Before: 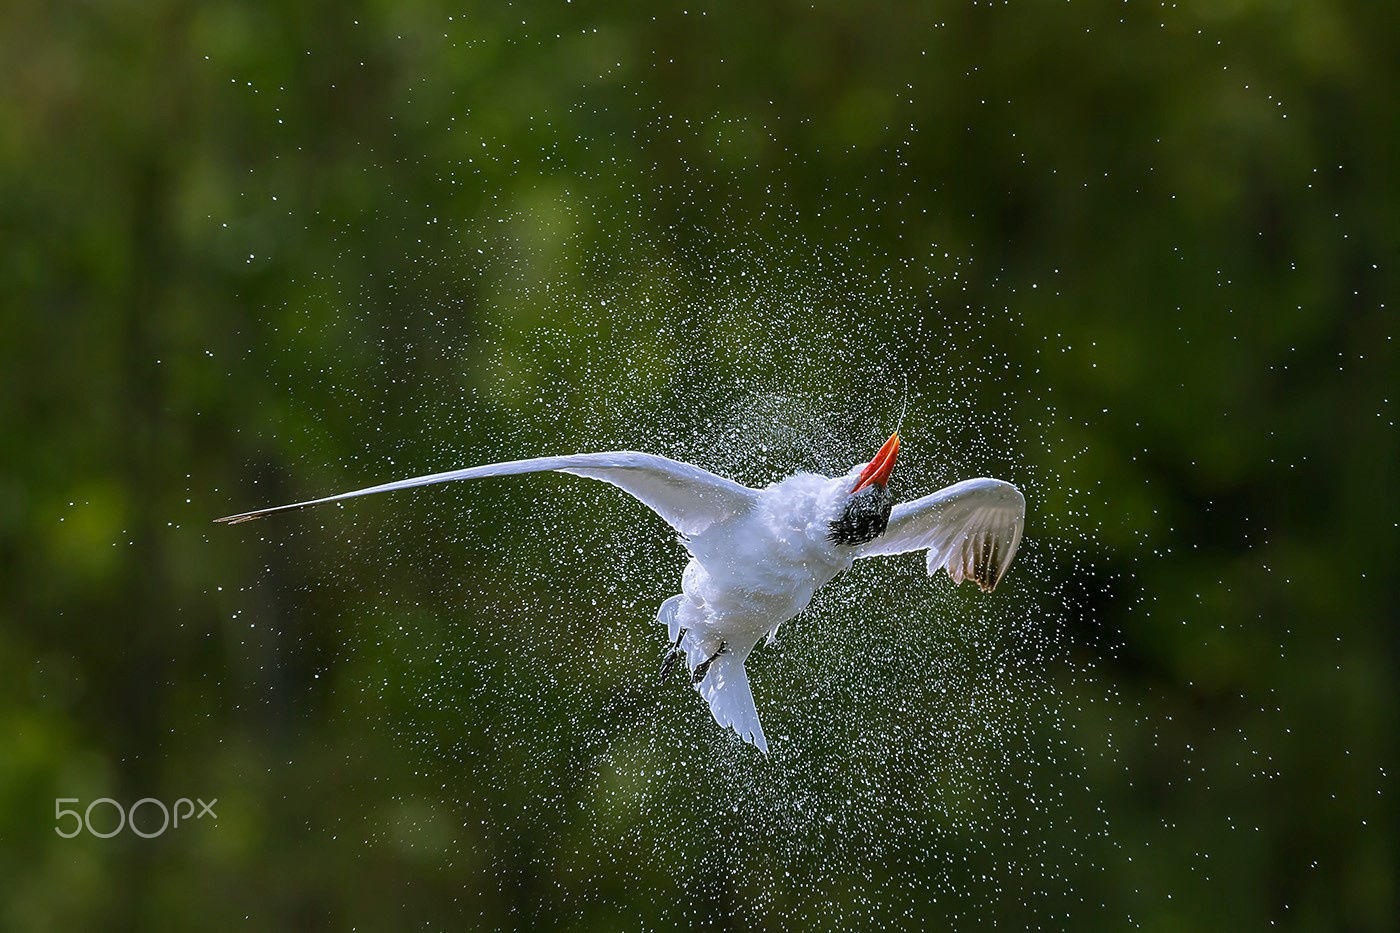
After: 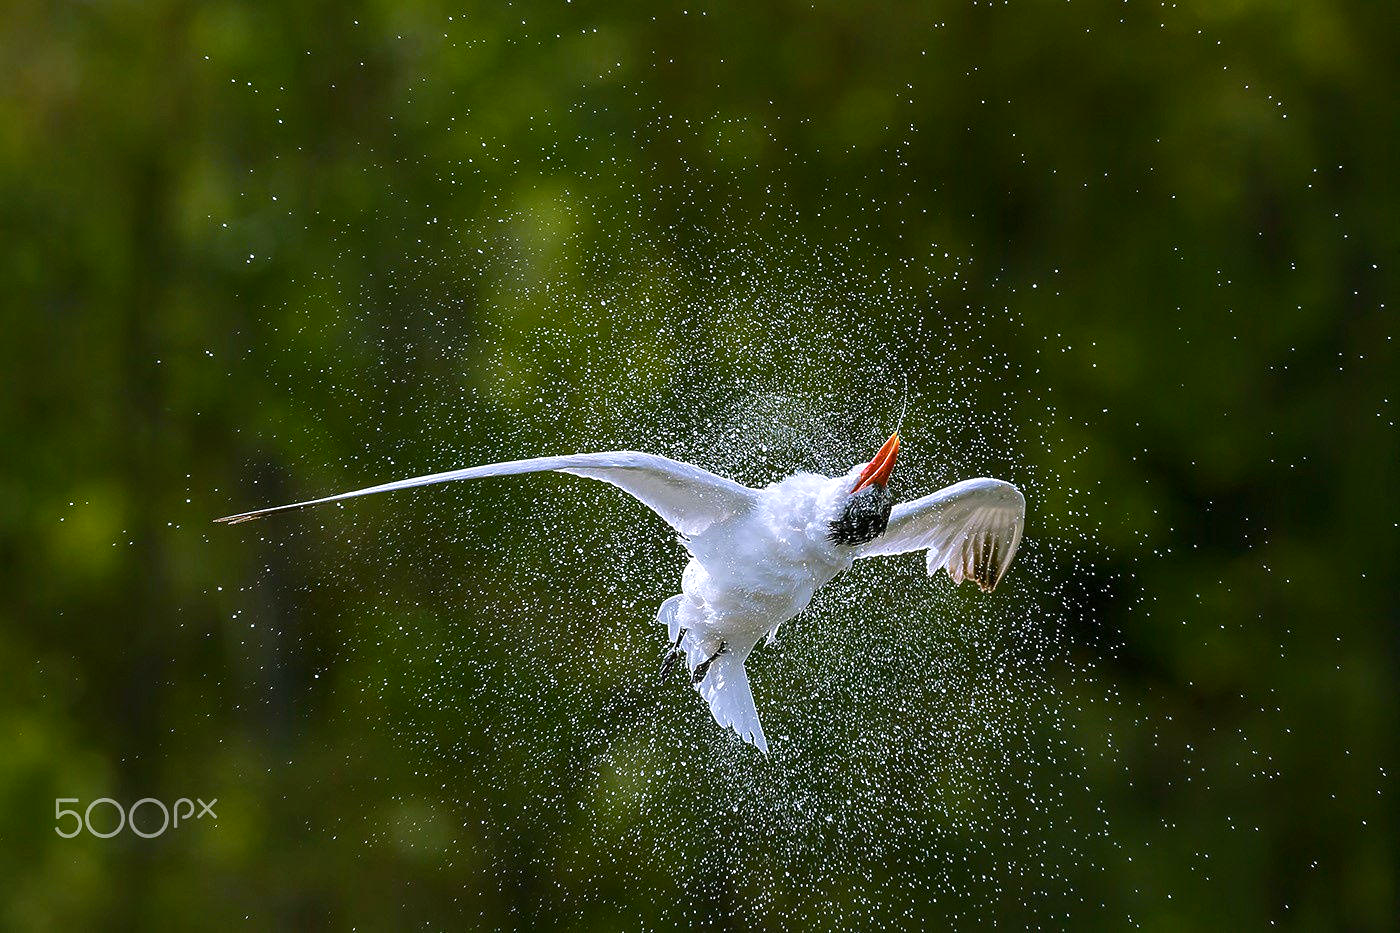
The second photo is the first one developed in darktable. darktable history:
contrast brightness saturation: contrast 0.115, saturation -0.179
color balance rgb: perceptual saturation grading › global saturation 0.834%, perceptual saturation grading › highlights -9.292%, perceptual saturation grading › mid-tones 18.166%, perceptual saturation grading › shadows 28.702%, perceptual brilliance grading › global brilliance 10.621%, global vibrance 20%
